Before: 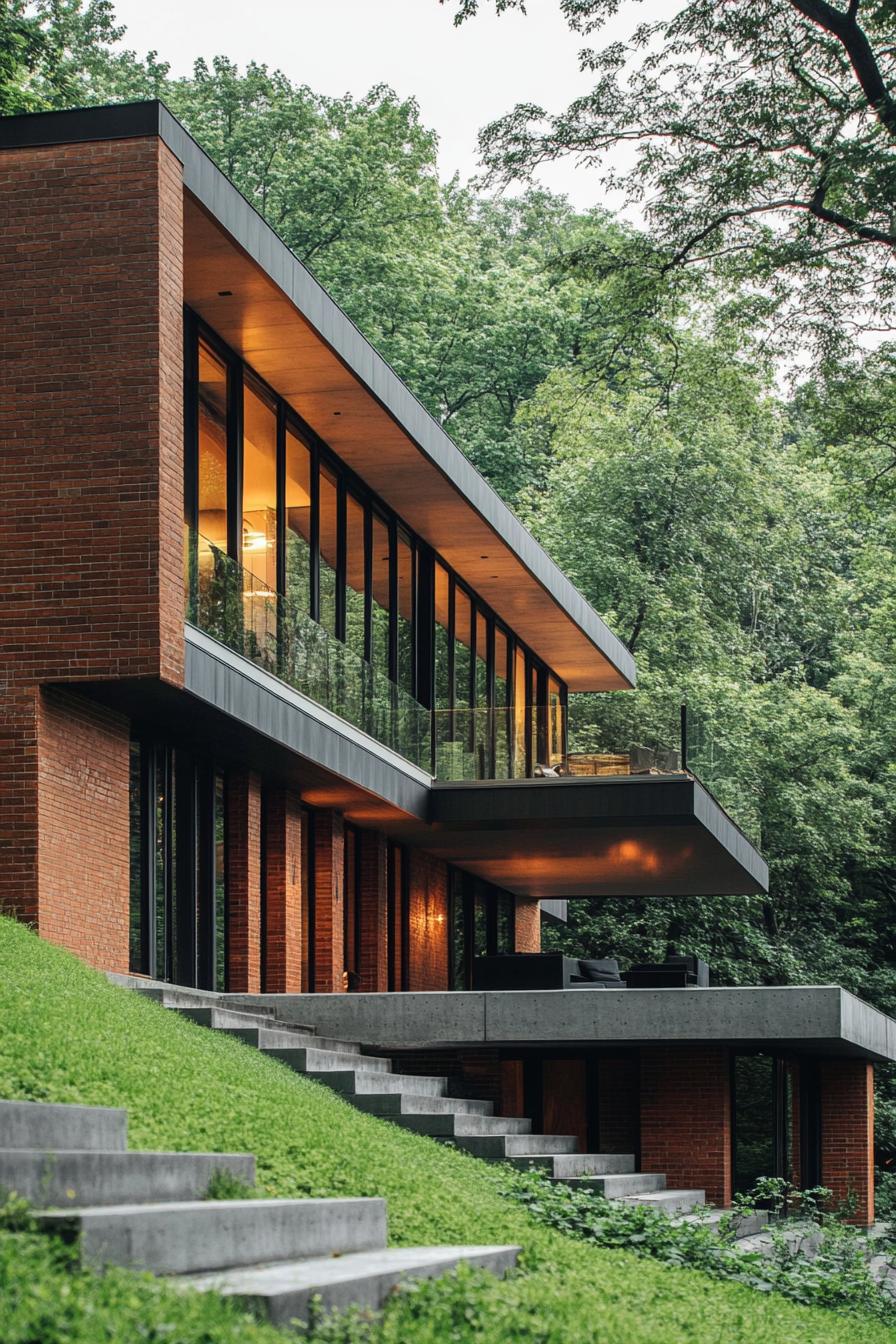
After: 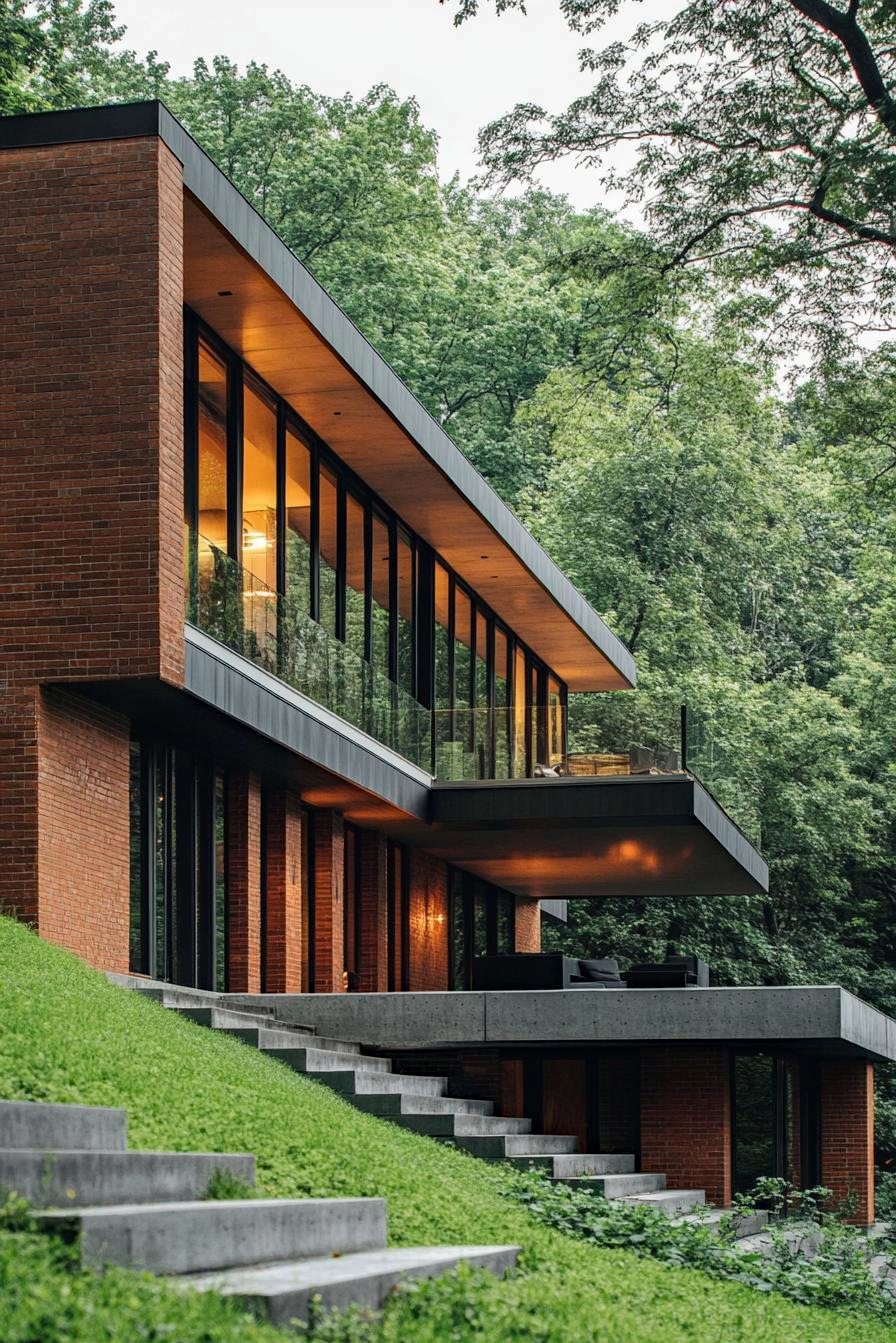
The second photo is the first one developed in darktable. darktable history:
crop: bottom 0.071%
haze removal: compatibility mode true, adaptive false
